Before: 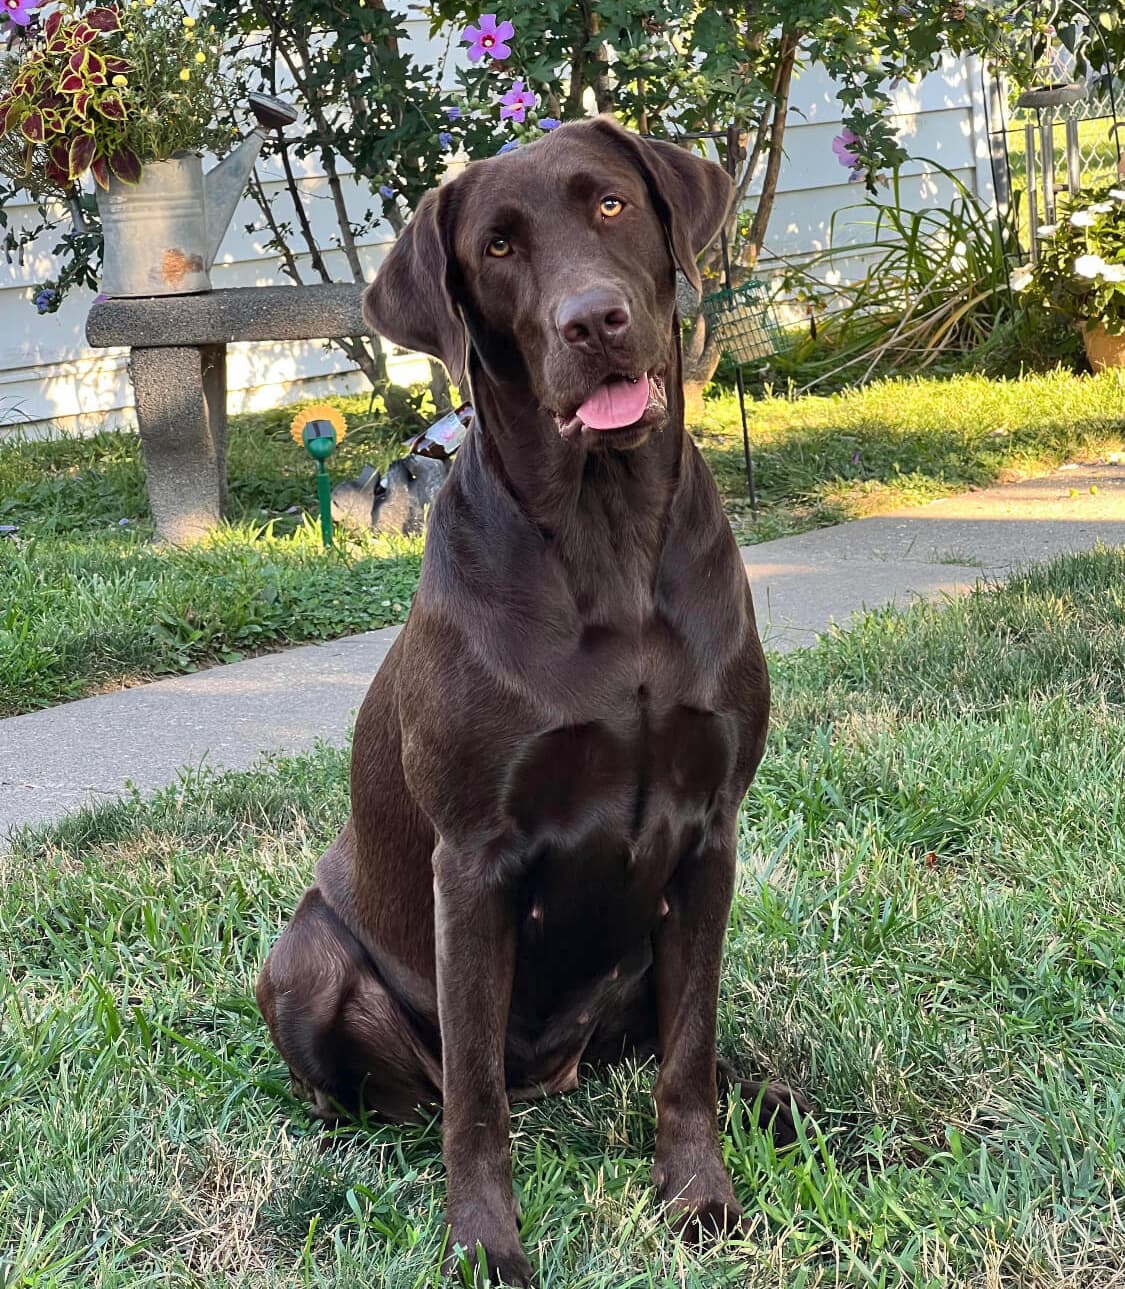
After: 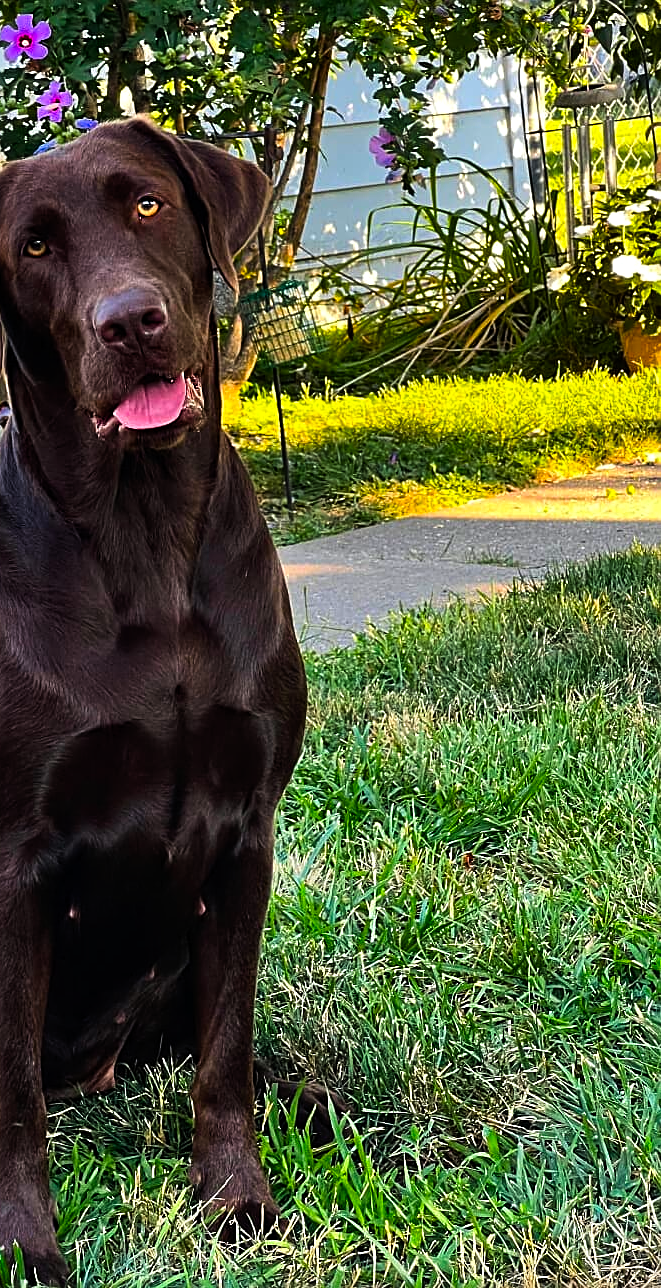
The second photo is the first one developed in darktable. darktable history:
sharpen: on, module defaults
color balance rgb: perceptual saturation grading › global saturation 41.221%, global vibrance 11.495%, contrast 4.988%
tone curve: curves: ch0 [(0, 0) (0.153, 0.06) (1, 1)], preserve colors none
crop: left 41.161%
